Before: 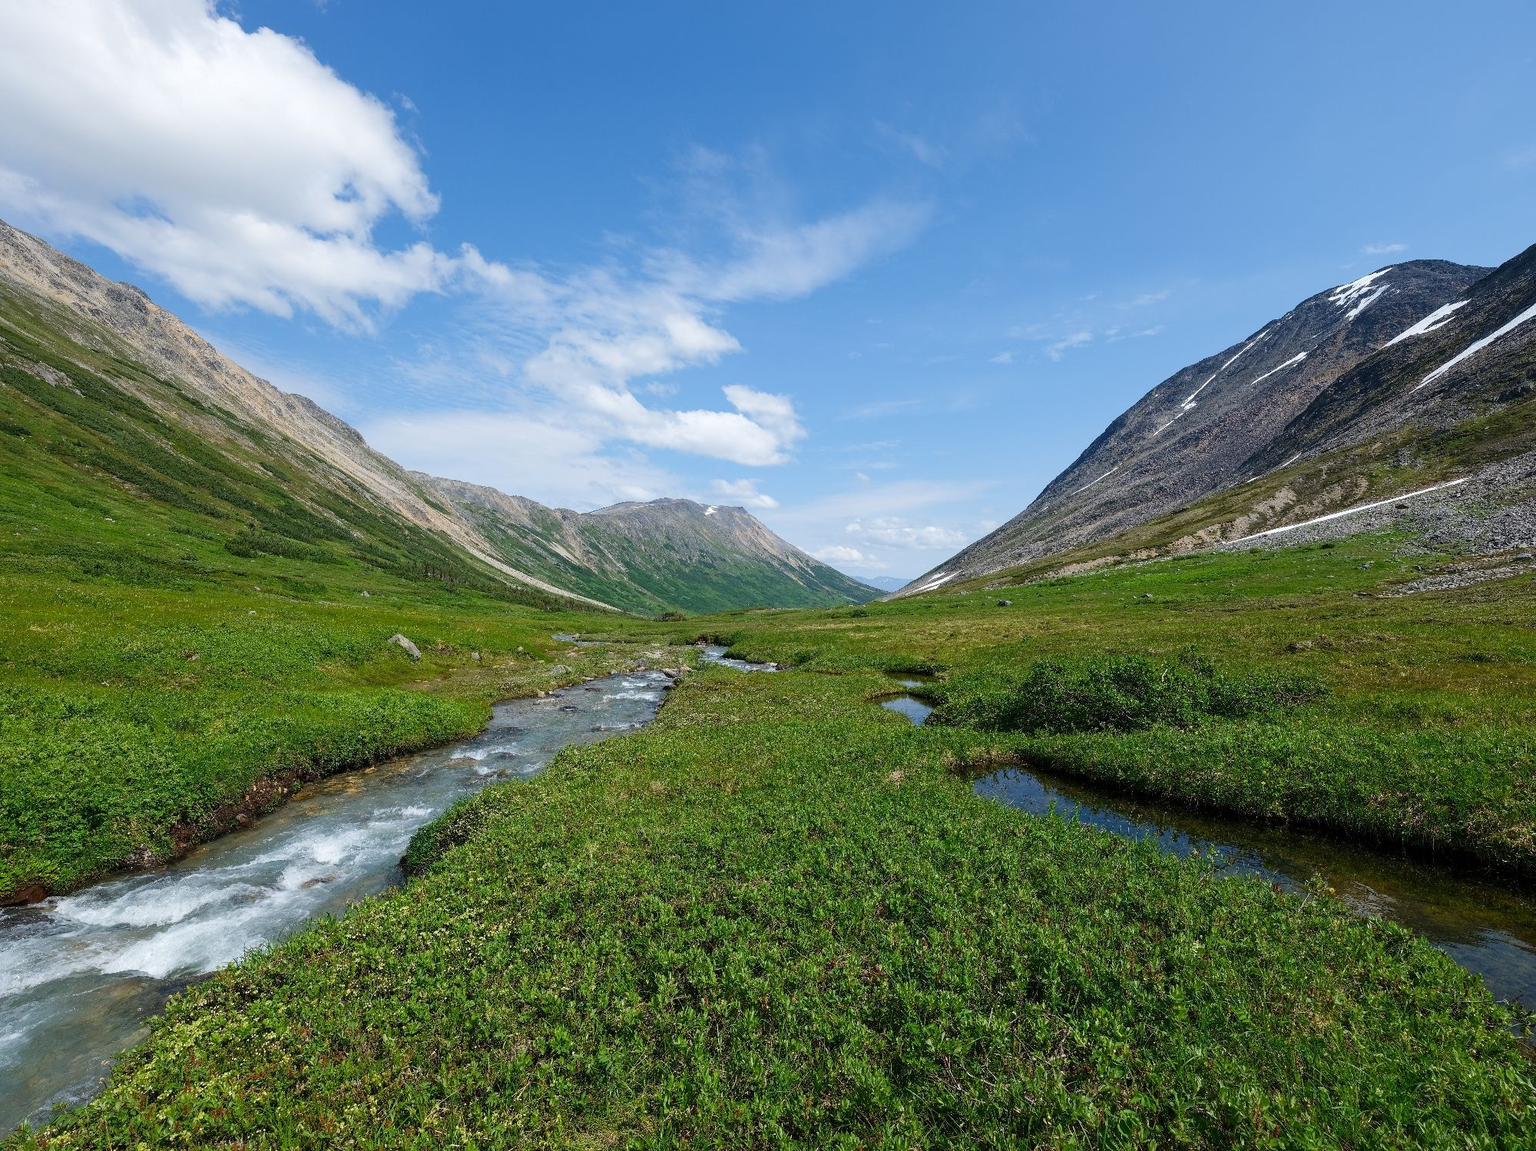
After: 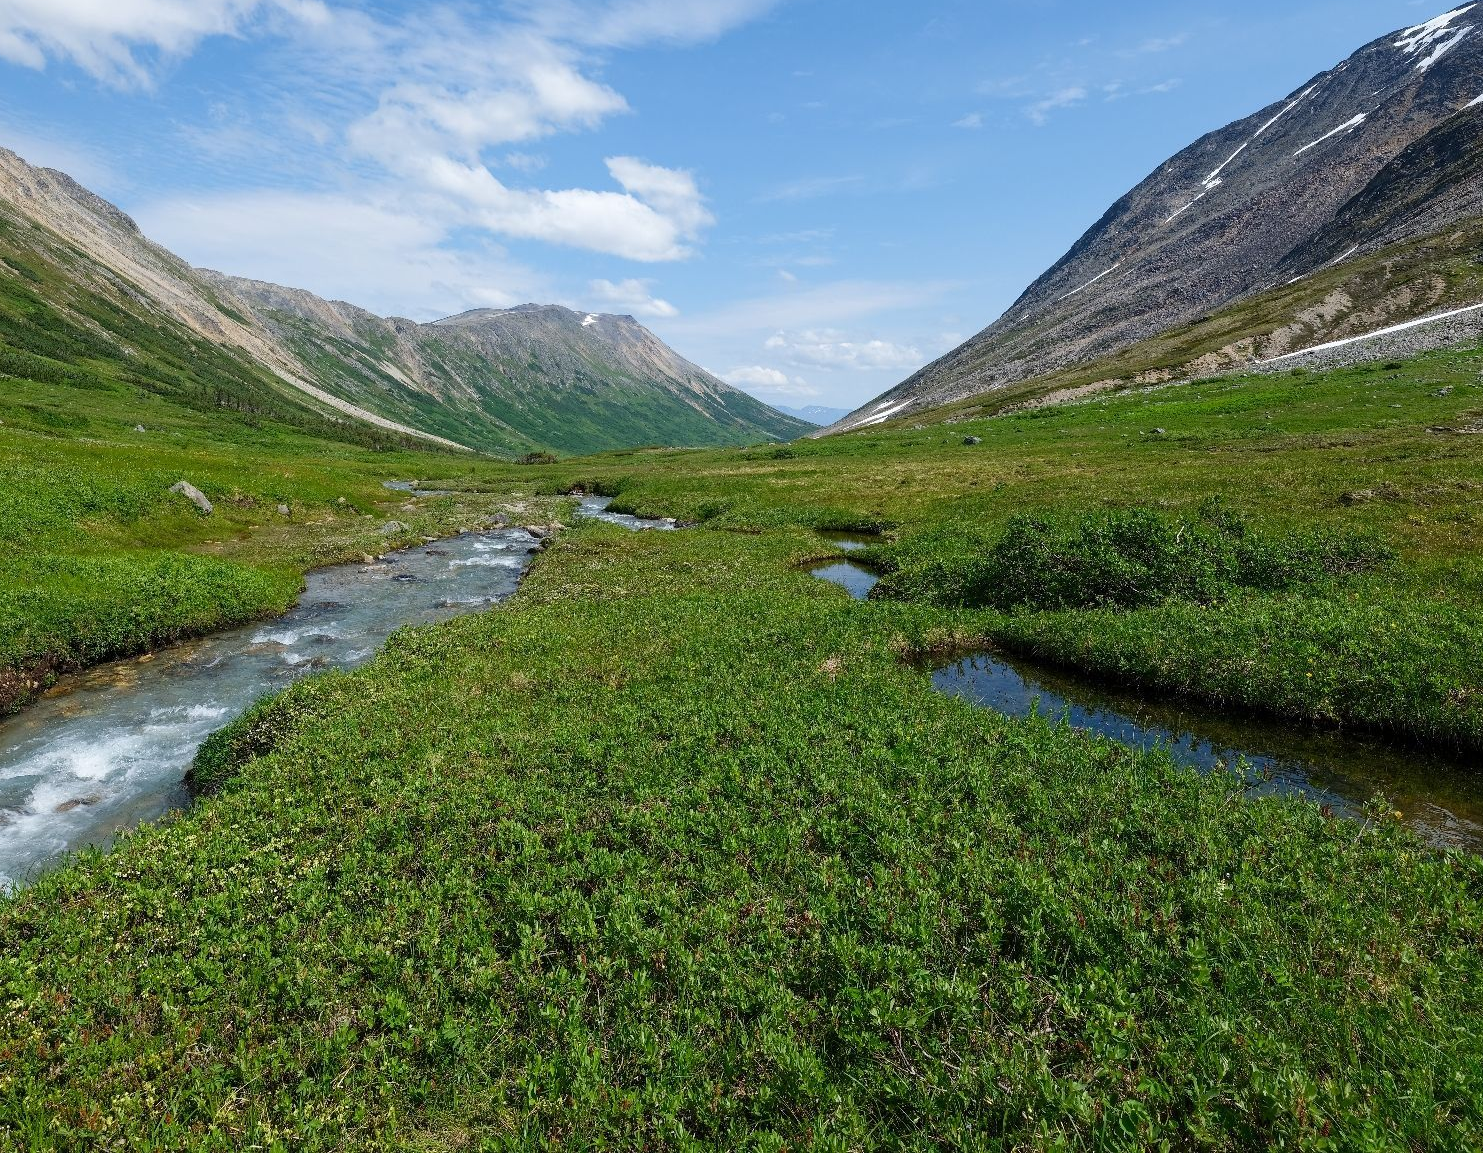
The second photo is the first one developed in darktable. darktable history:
crop: left 16.826%, top 23.077%, right 9.011%
